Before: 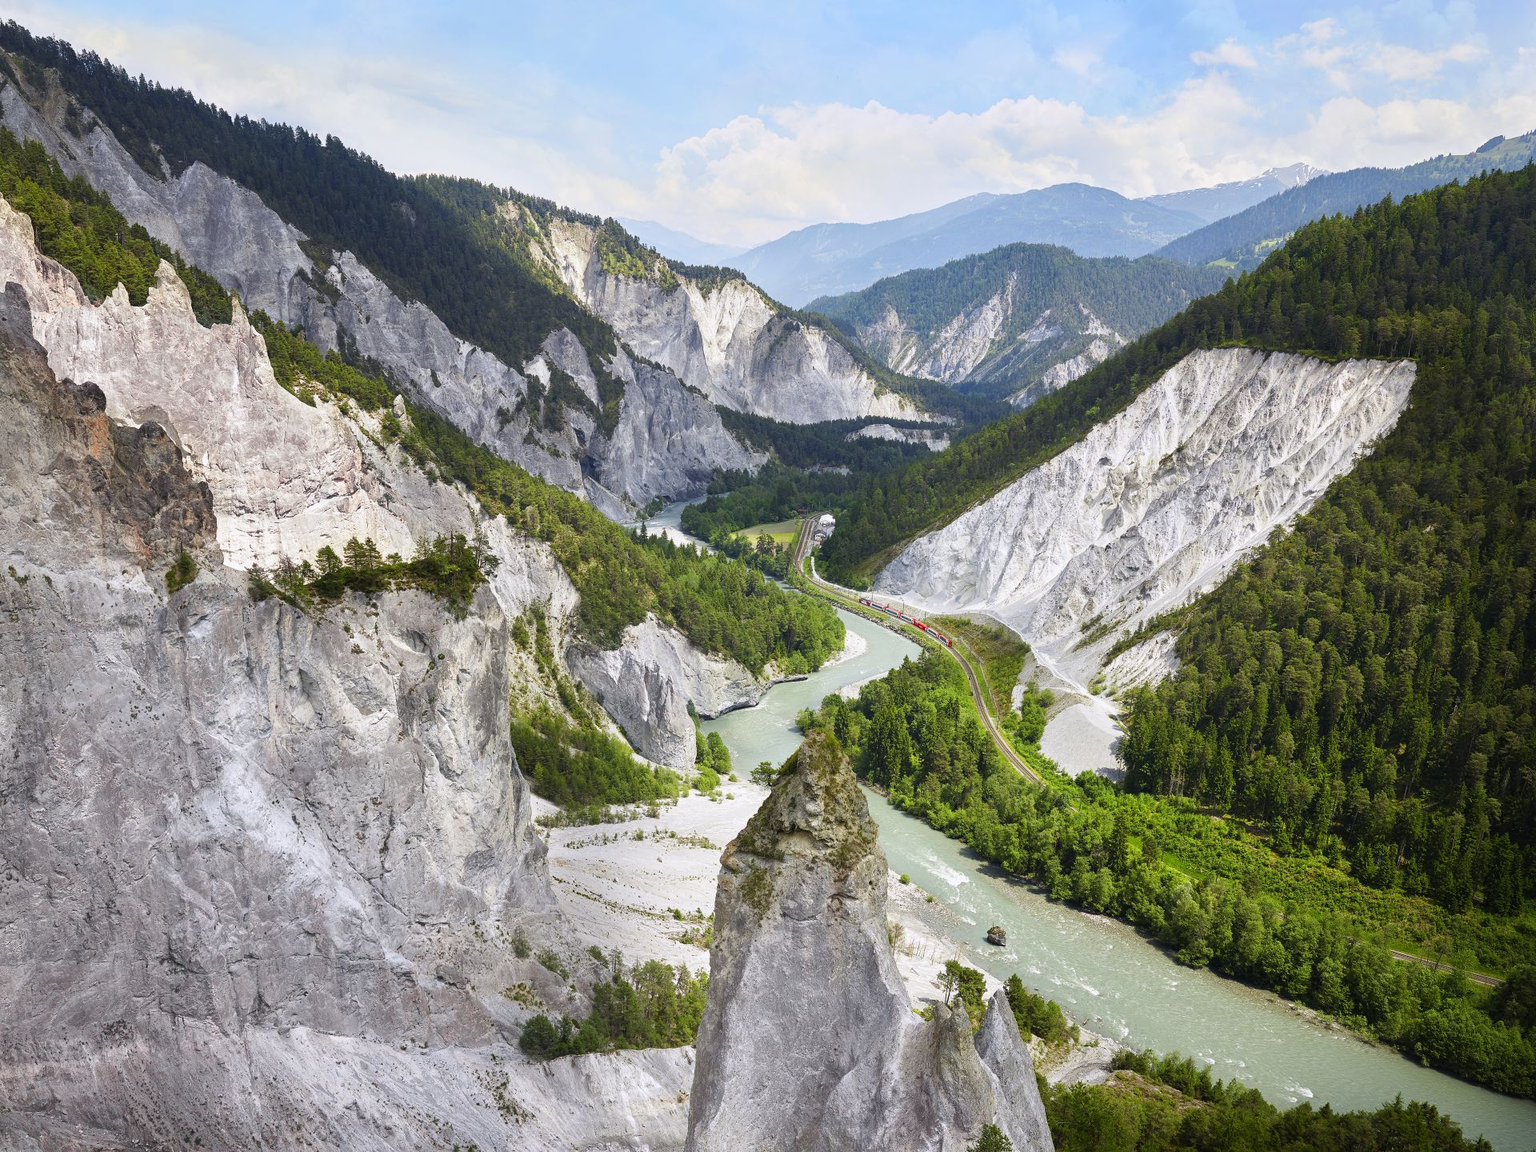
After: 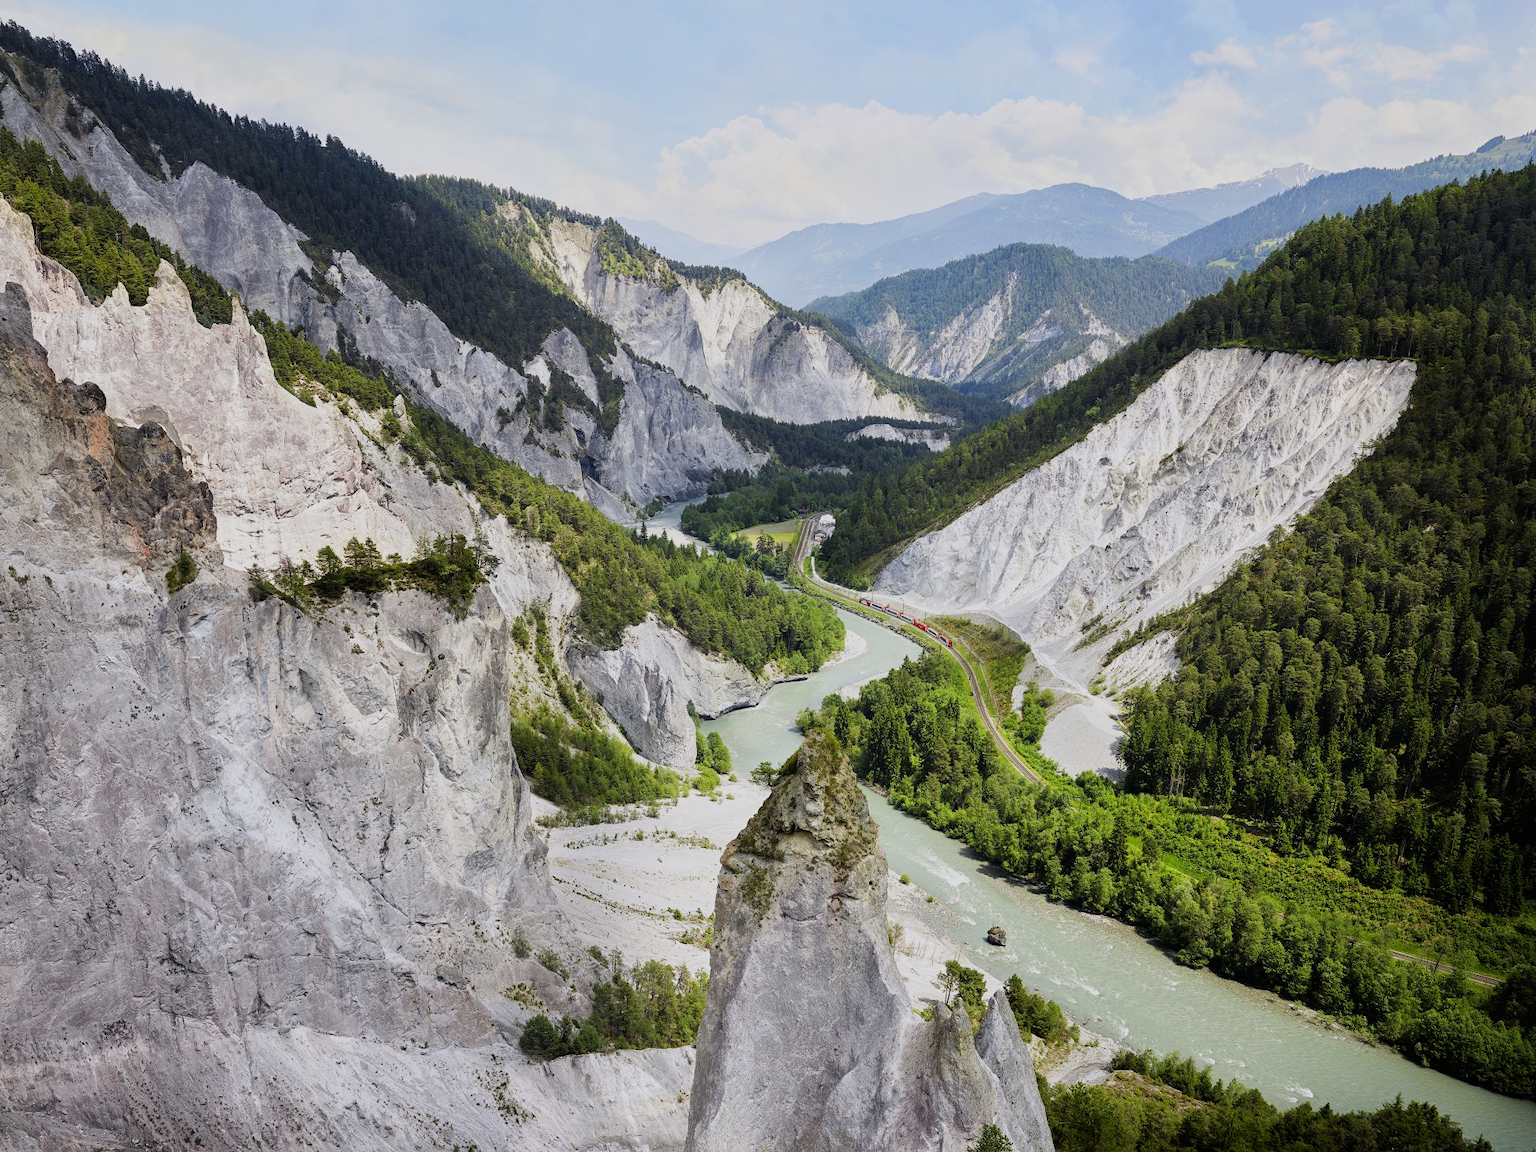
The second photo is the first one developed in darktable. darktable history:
filmic rgb: black relative exposure -7.65 EV, white relative exposure 3.97 EV, hardness 4.01, contrast 1.094, highlights saturation mix -29.14%
